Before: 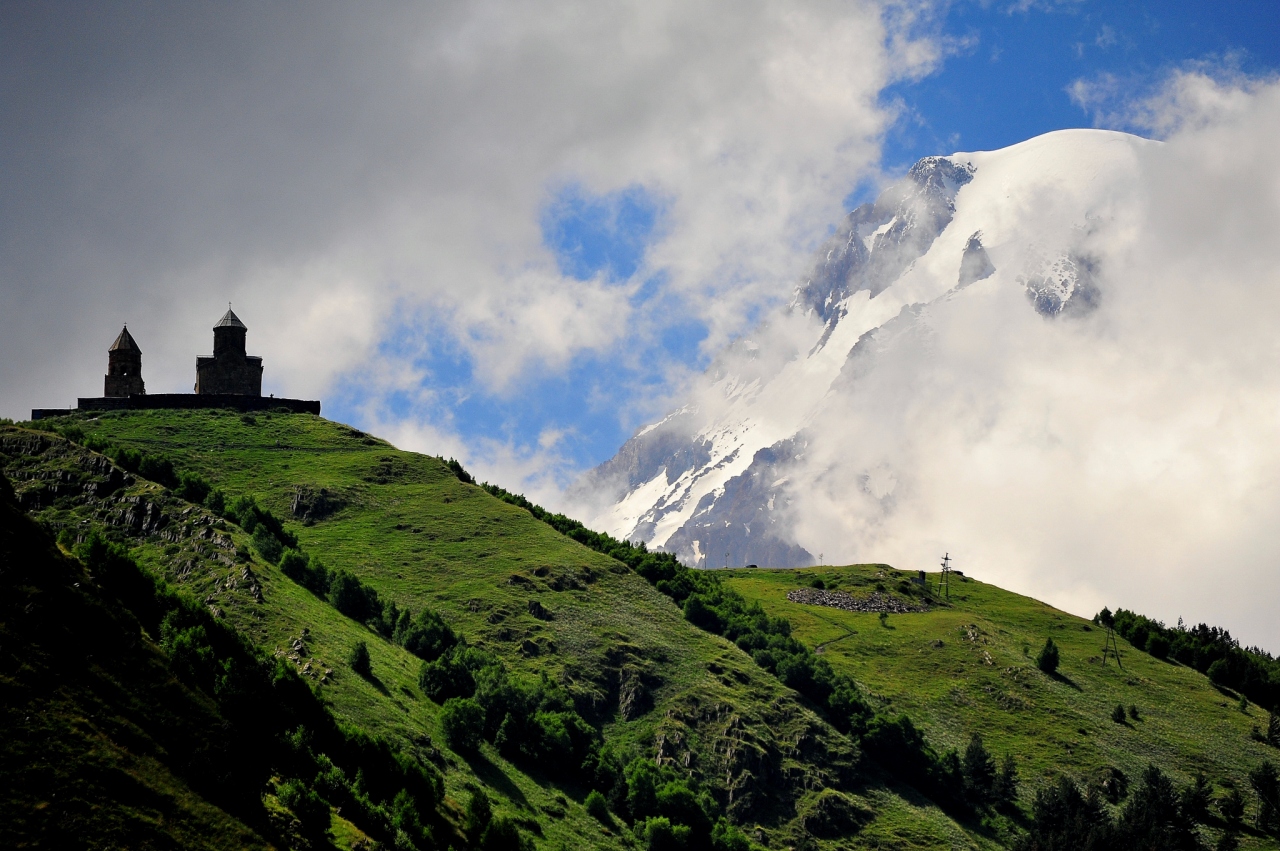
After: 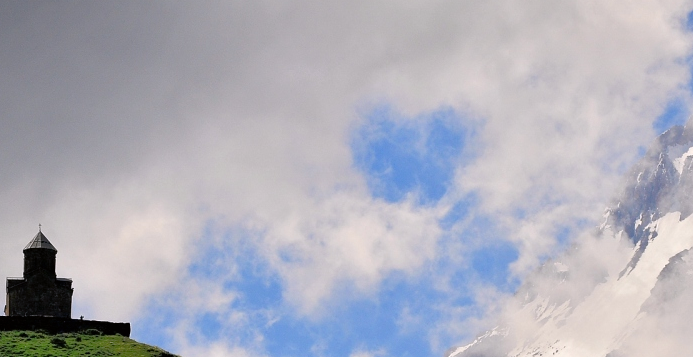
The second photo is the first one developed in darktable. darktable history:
crop: left 14.889%, top 9.239%, right 30.905%, bottom 48.742%
tone equalizer: -8 EV -0.53 EV, -7 EV -0.289 EV, -6 EV -0.097 EV, -5 EV 0.385 EV, -4 EV 0.979 EV, -3 EV 0.789 EV, -2 EV -0.014 EV, -1 EV 0.143 EV, +0 EV -0.009 EV
color correction: highlights a* 2.97, highlights b* -1.28, shadows a* -0.058, shadows b* 2.27, saturation 0.984
